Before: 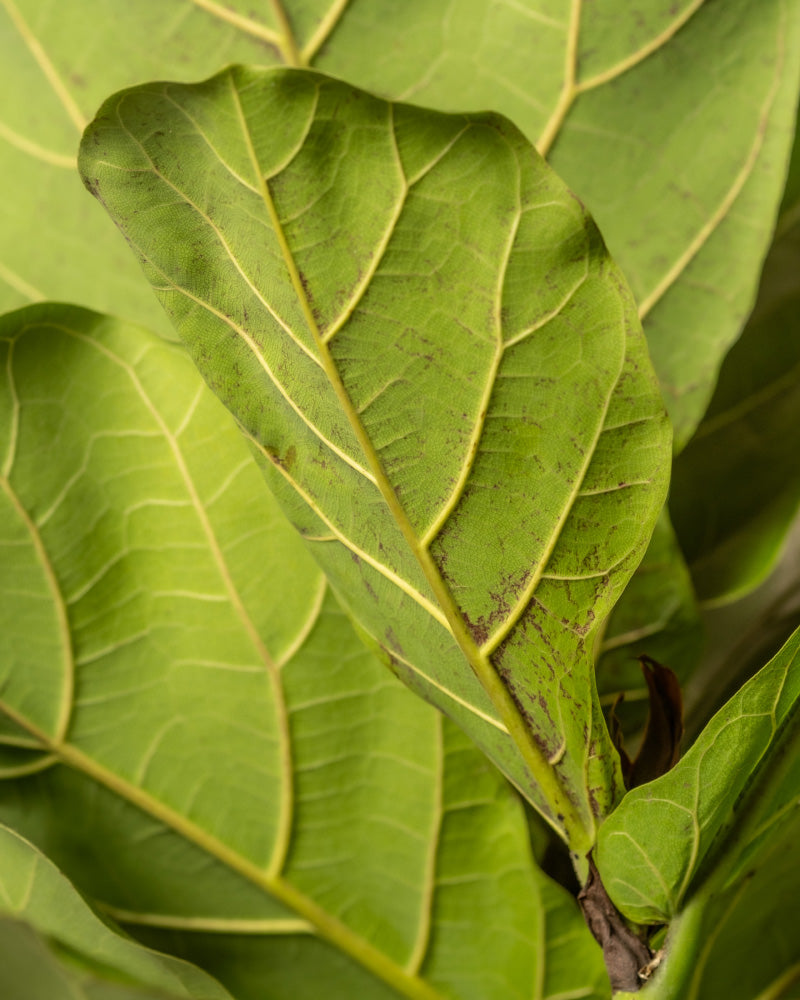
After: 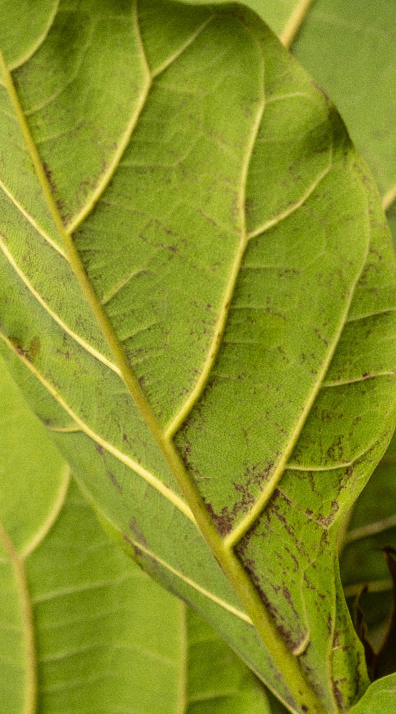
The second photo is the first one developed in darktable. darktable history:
crop: left 32.075%, top 10.976%, right 18.355%, bottom 17.596%
grain: coarseness 7.08 ISO, strength 21.67%, mid-tones bias 59.58%
